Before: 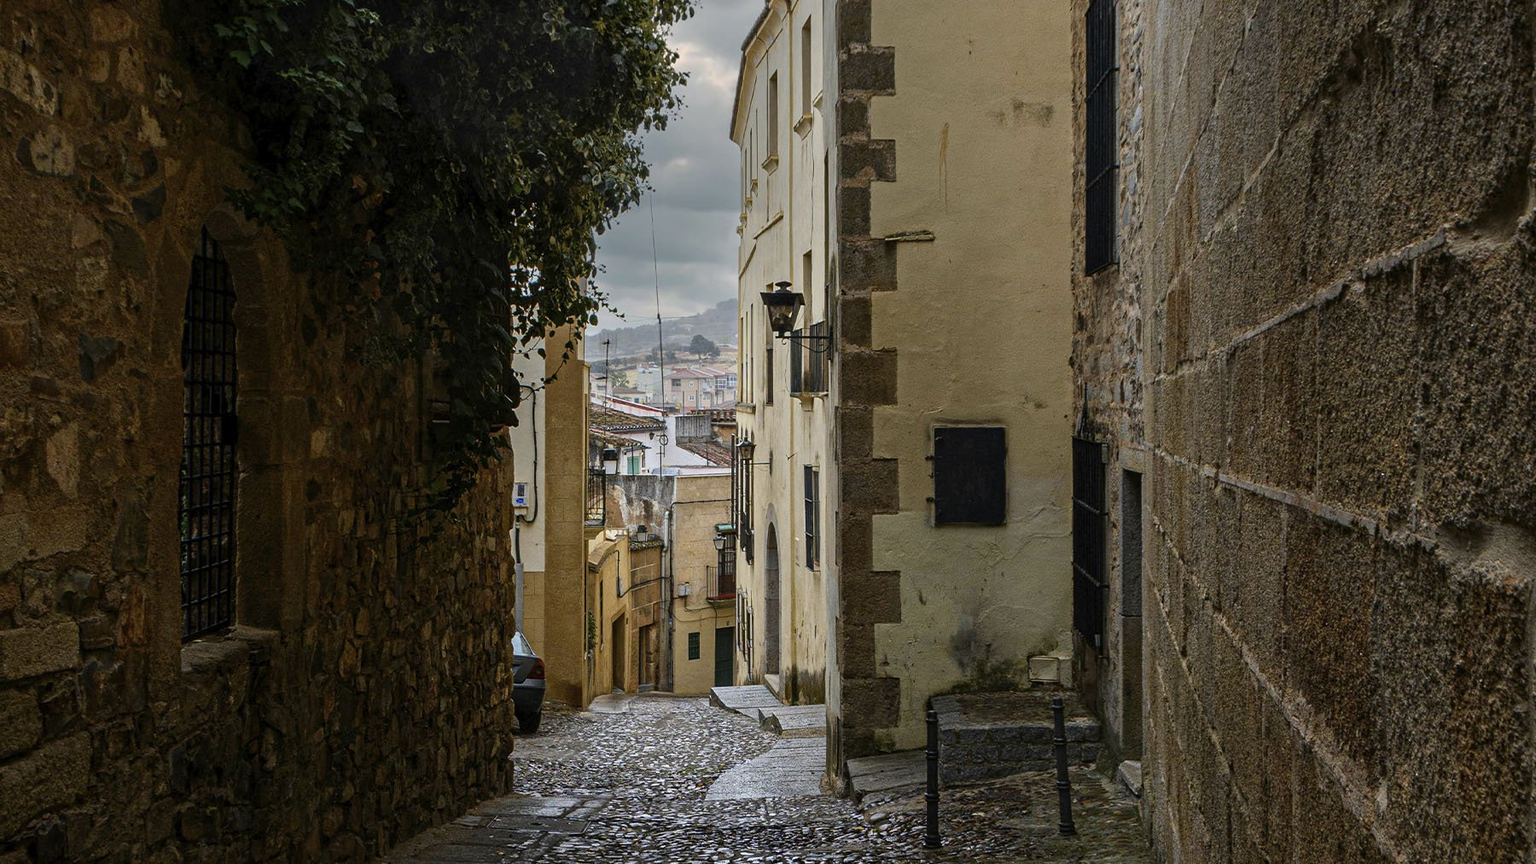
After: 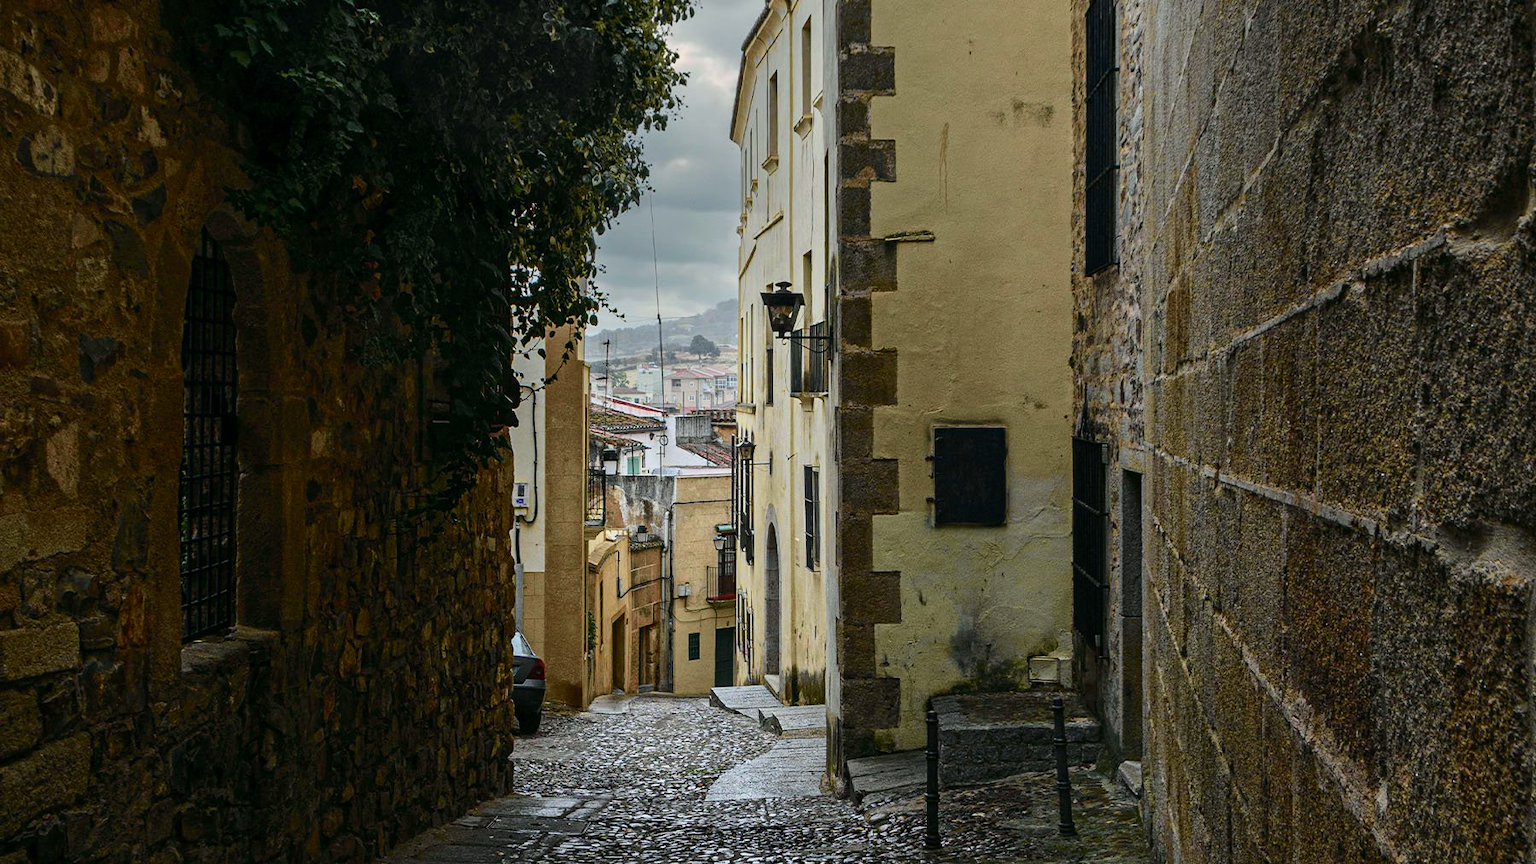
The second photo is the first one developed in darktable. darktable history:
tone curve: curves: ch0 [(0, 0.003) (0.056, 0.041) (0.211, 0.187) (0.482, 0.519) (0.836, 0.864) (0.997, 0.984)]; ch1 [(0, 0) (0.276, 0.206) (0.393, 0.364) (0.482, 0.471) (0.506, 0.5) (0.523, 0.523) (0.572, 0.604) (0.635, 0.665) (0.695, 0.759) (1, 1)]; ch2 [(0, 0) (0.438, 0.456) (0.473, 0.47) (0.503, 0.503) (0.536, 0.527) (0.562, 0.584) (0.612, 0.61) (0.679, 0.72) (1, 1)], color space Lab, independent channels, preserve colors none
tone equalizer: on, module defaults
